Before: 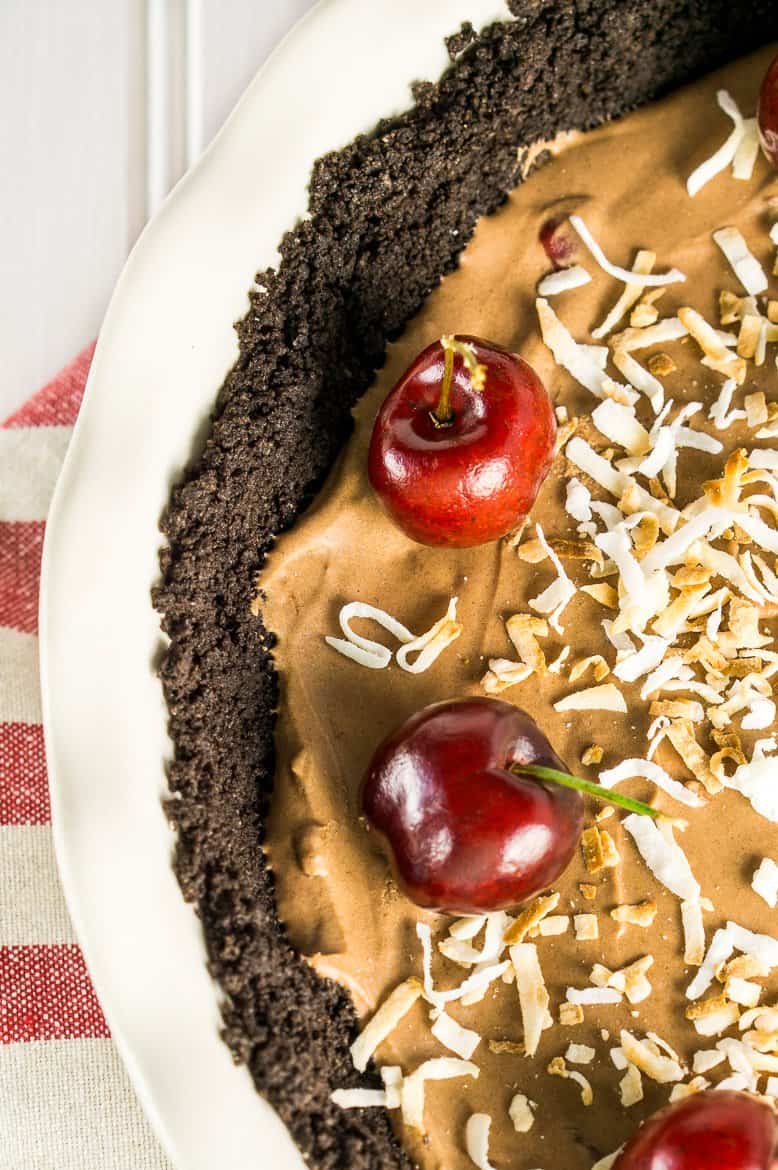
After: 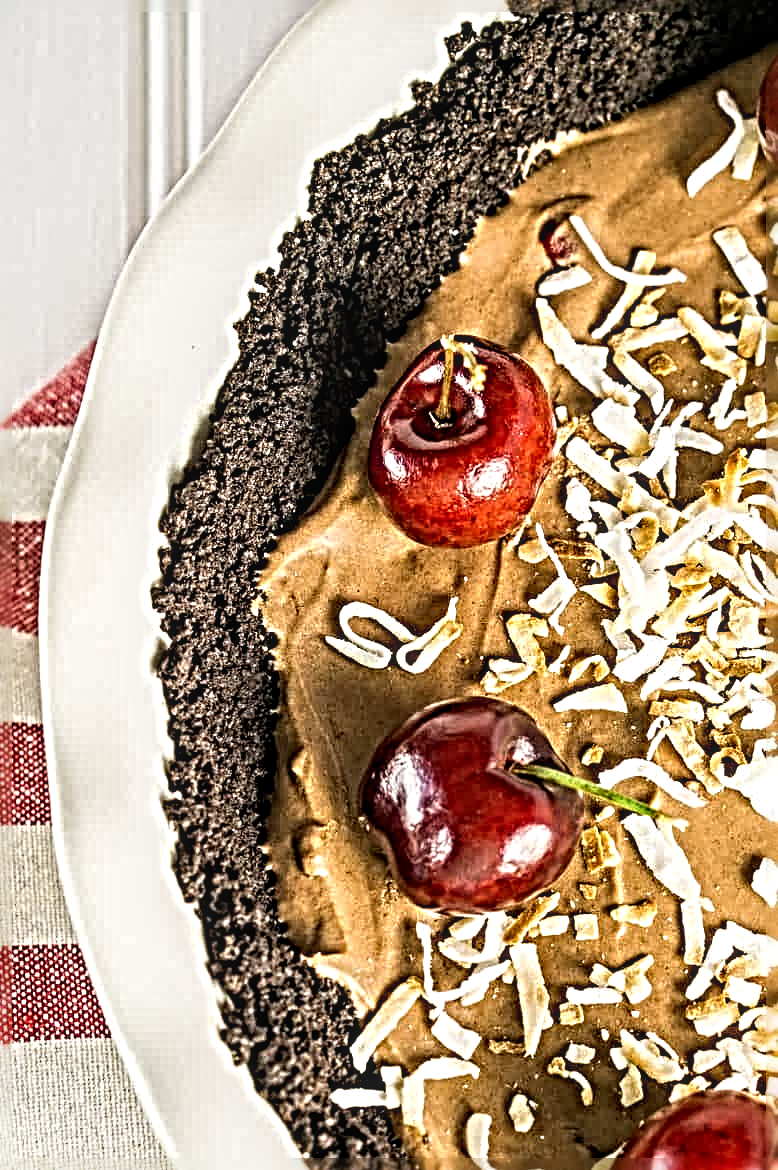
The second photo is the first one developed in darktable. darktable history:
base curve: curves: ch0 [(0, 0) (0.297, 0.298) (1, 1)], preserve colors none
local contrast: detail 130%
sharpen: radius 6.26, amount 1.812, threshold 0.118
